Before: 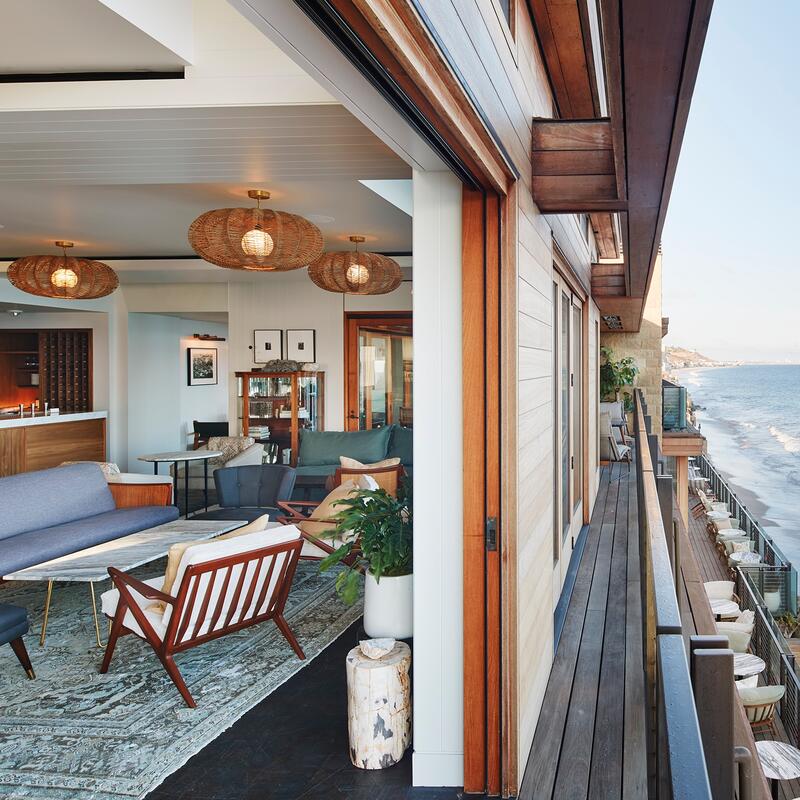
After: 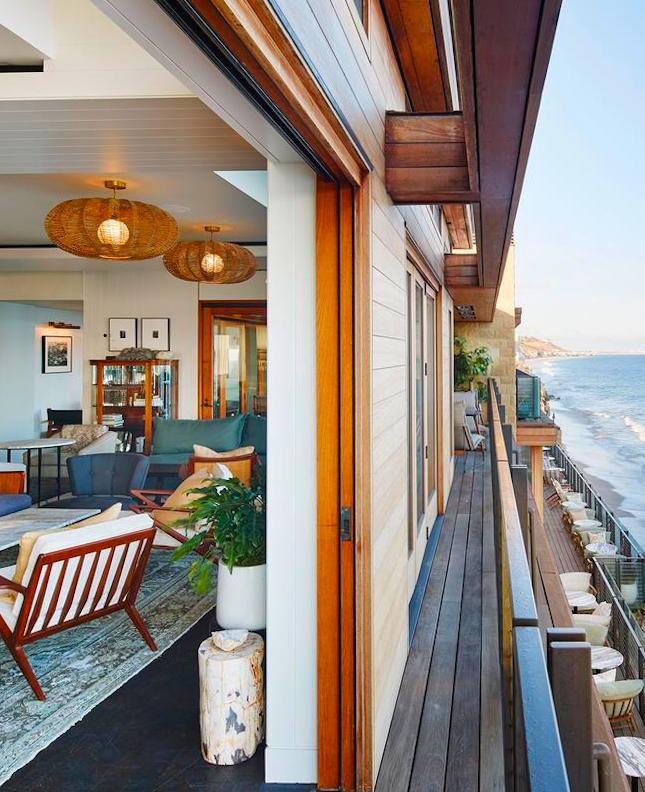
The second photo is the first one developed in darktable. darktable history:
rotate and perspective: rotation 0.226°, lens shift (vertical) -0.042, crop left 0.023, crop right 0.982, crop top 0.006, crop bottom 0.994
crop: left 17.582%, bottom 0.031%
color balance rgb: linear chroma grading › global chroma 15%, perceptual saturation grading › global saturation 30%
